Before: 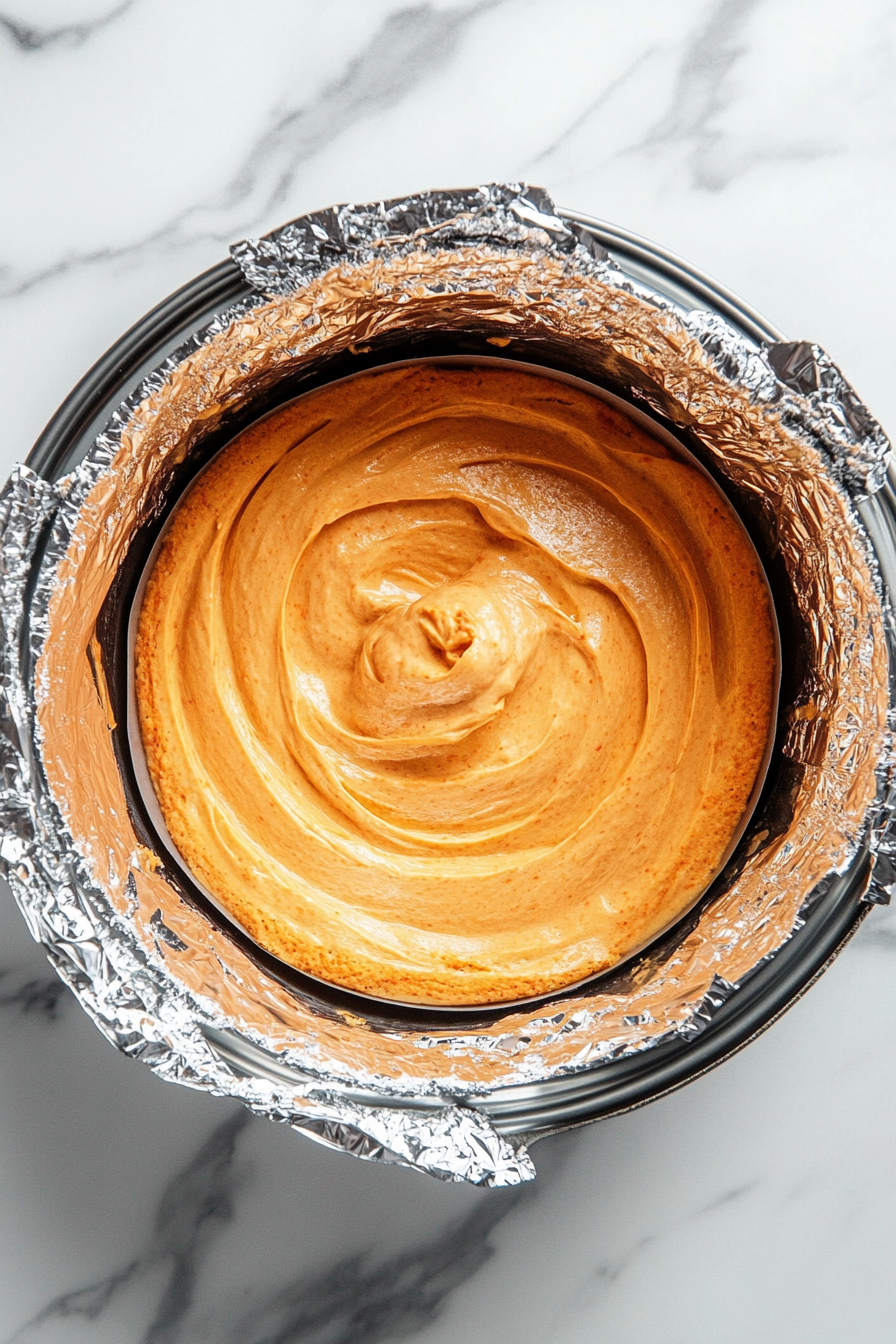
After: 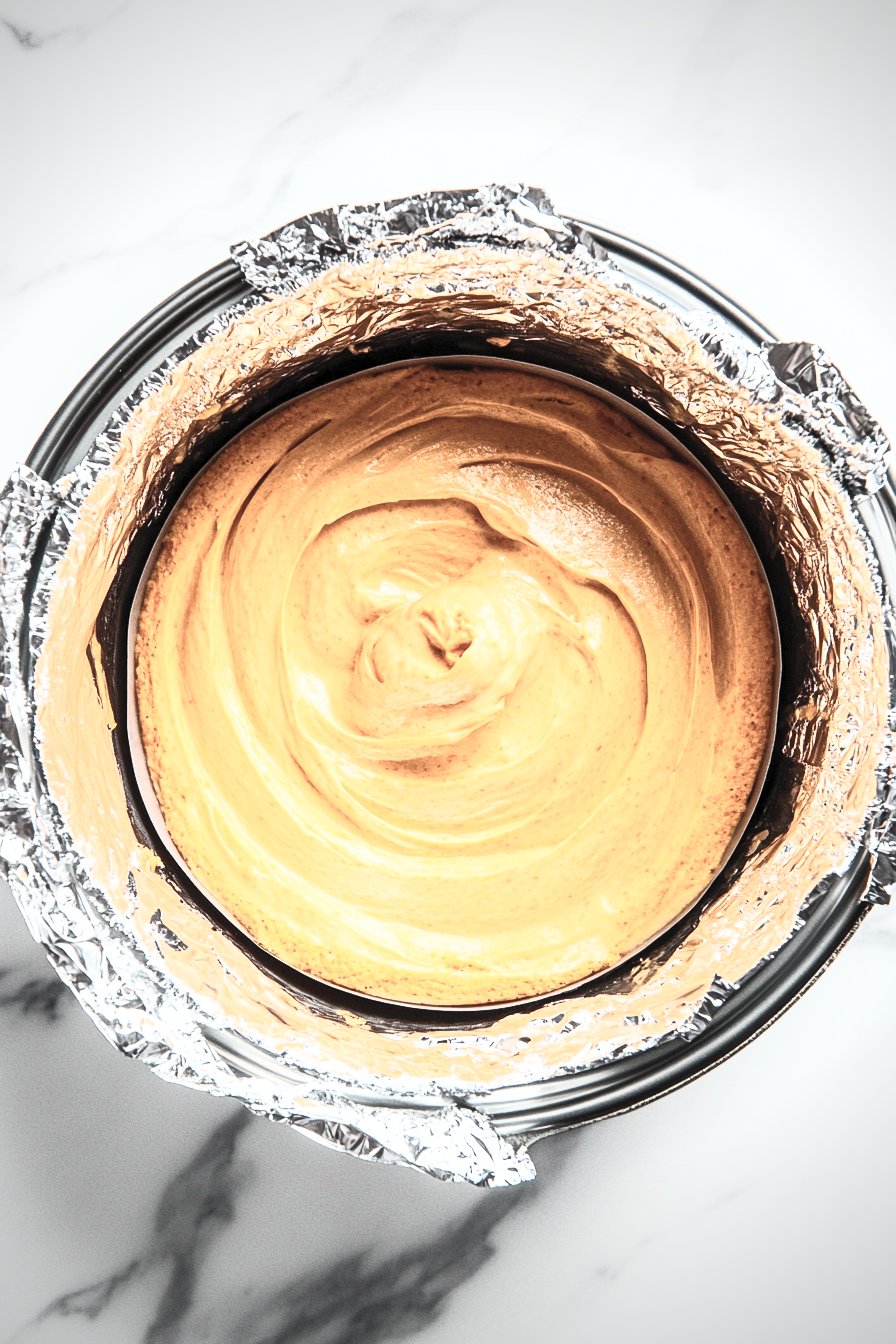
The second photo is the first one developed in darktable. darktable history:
contrast brightness saturation: contrast 0.551, brightness 0.575, saturation -0.349
vignetting: unbound false
color balance rgb: perceptual saturation grading › global saturation 2.732%, global vibrance 20%
